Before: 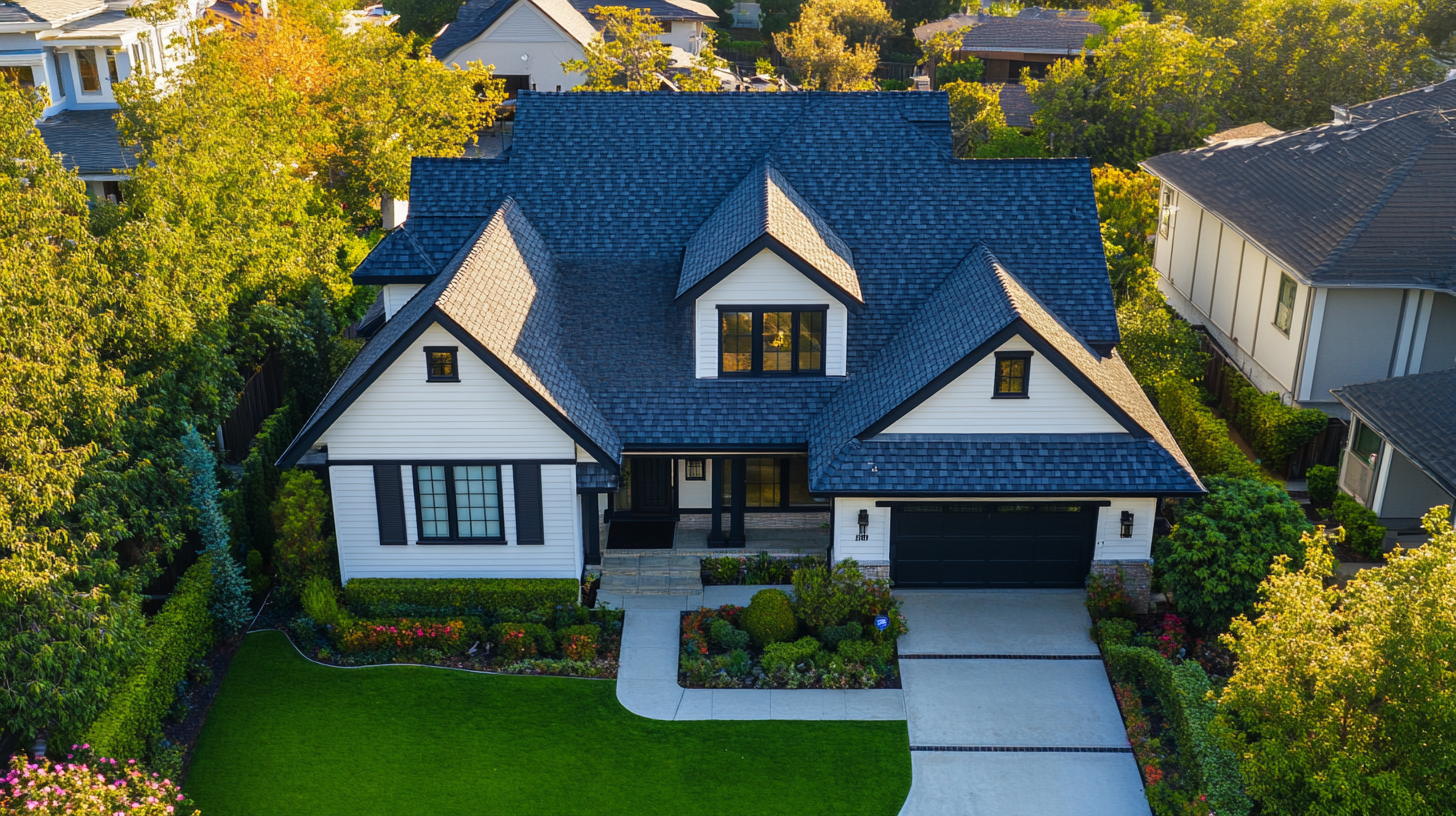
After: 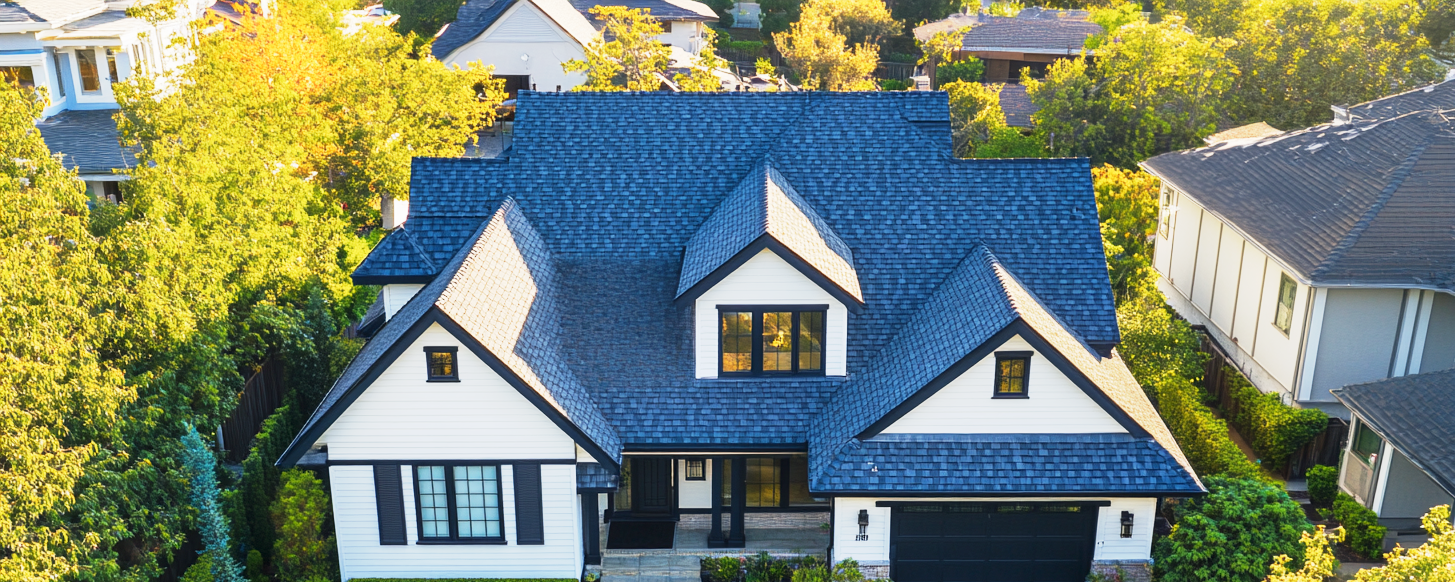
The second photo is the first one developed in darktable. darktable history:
crop: bottom 28.576%
rotate and perspective: automatic cropping off
base curve: curves: ch0 [(0, 0) (0.088, 0.125) (0.176, 0.251) (0.354, 0.501) (0.613, 0.749) (1, 0.877)], preserve colors none
exposure: exposure 0.636 EV, compensate highlight preservation false
color correction: saturation 0.99
